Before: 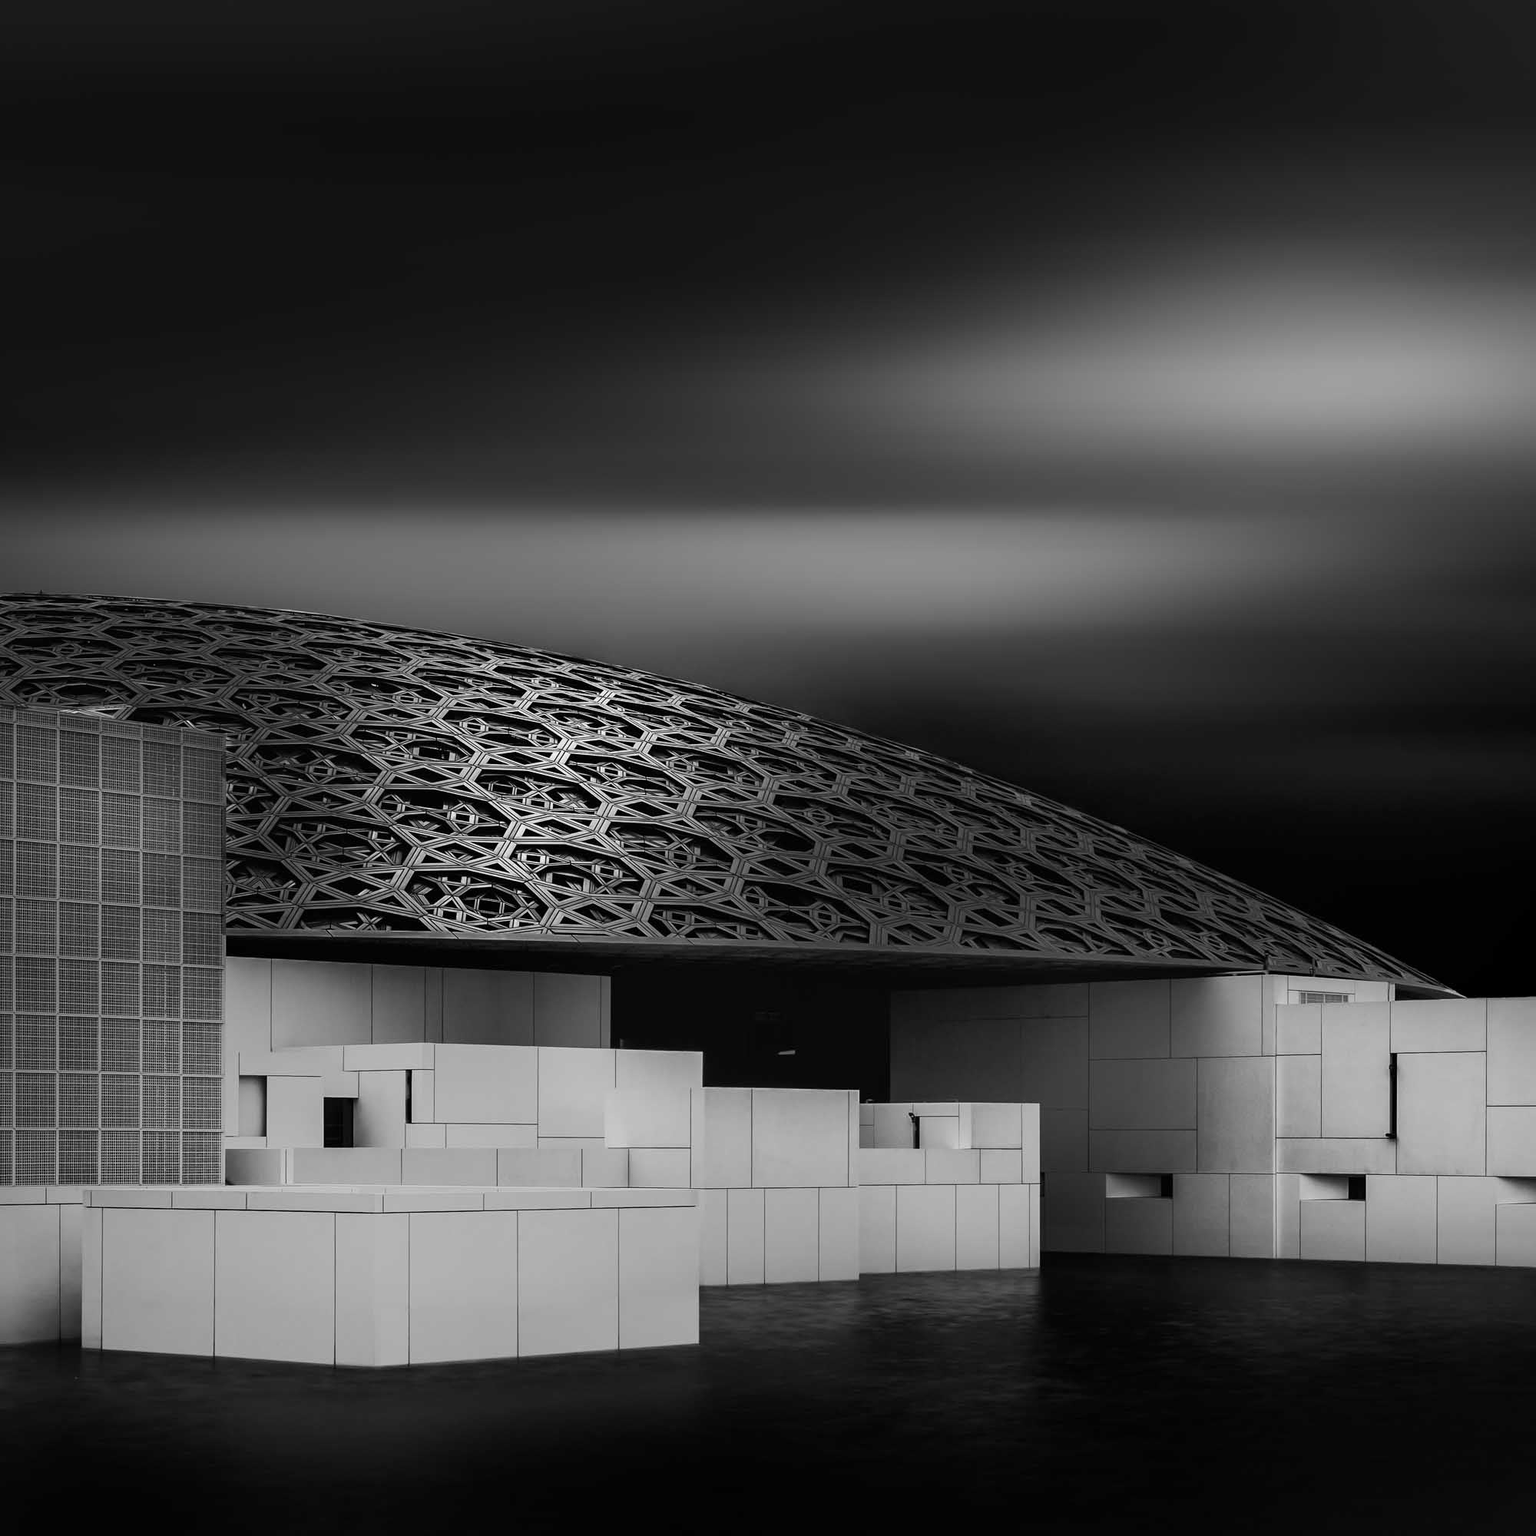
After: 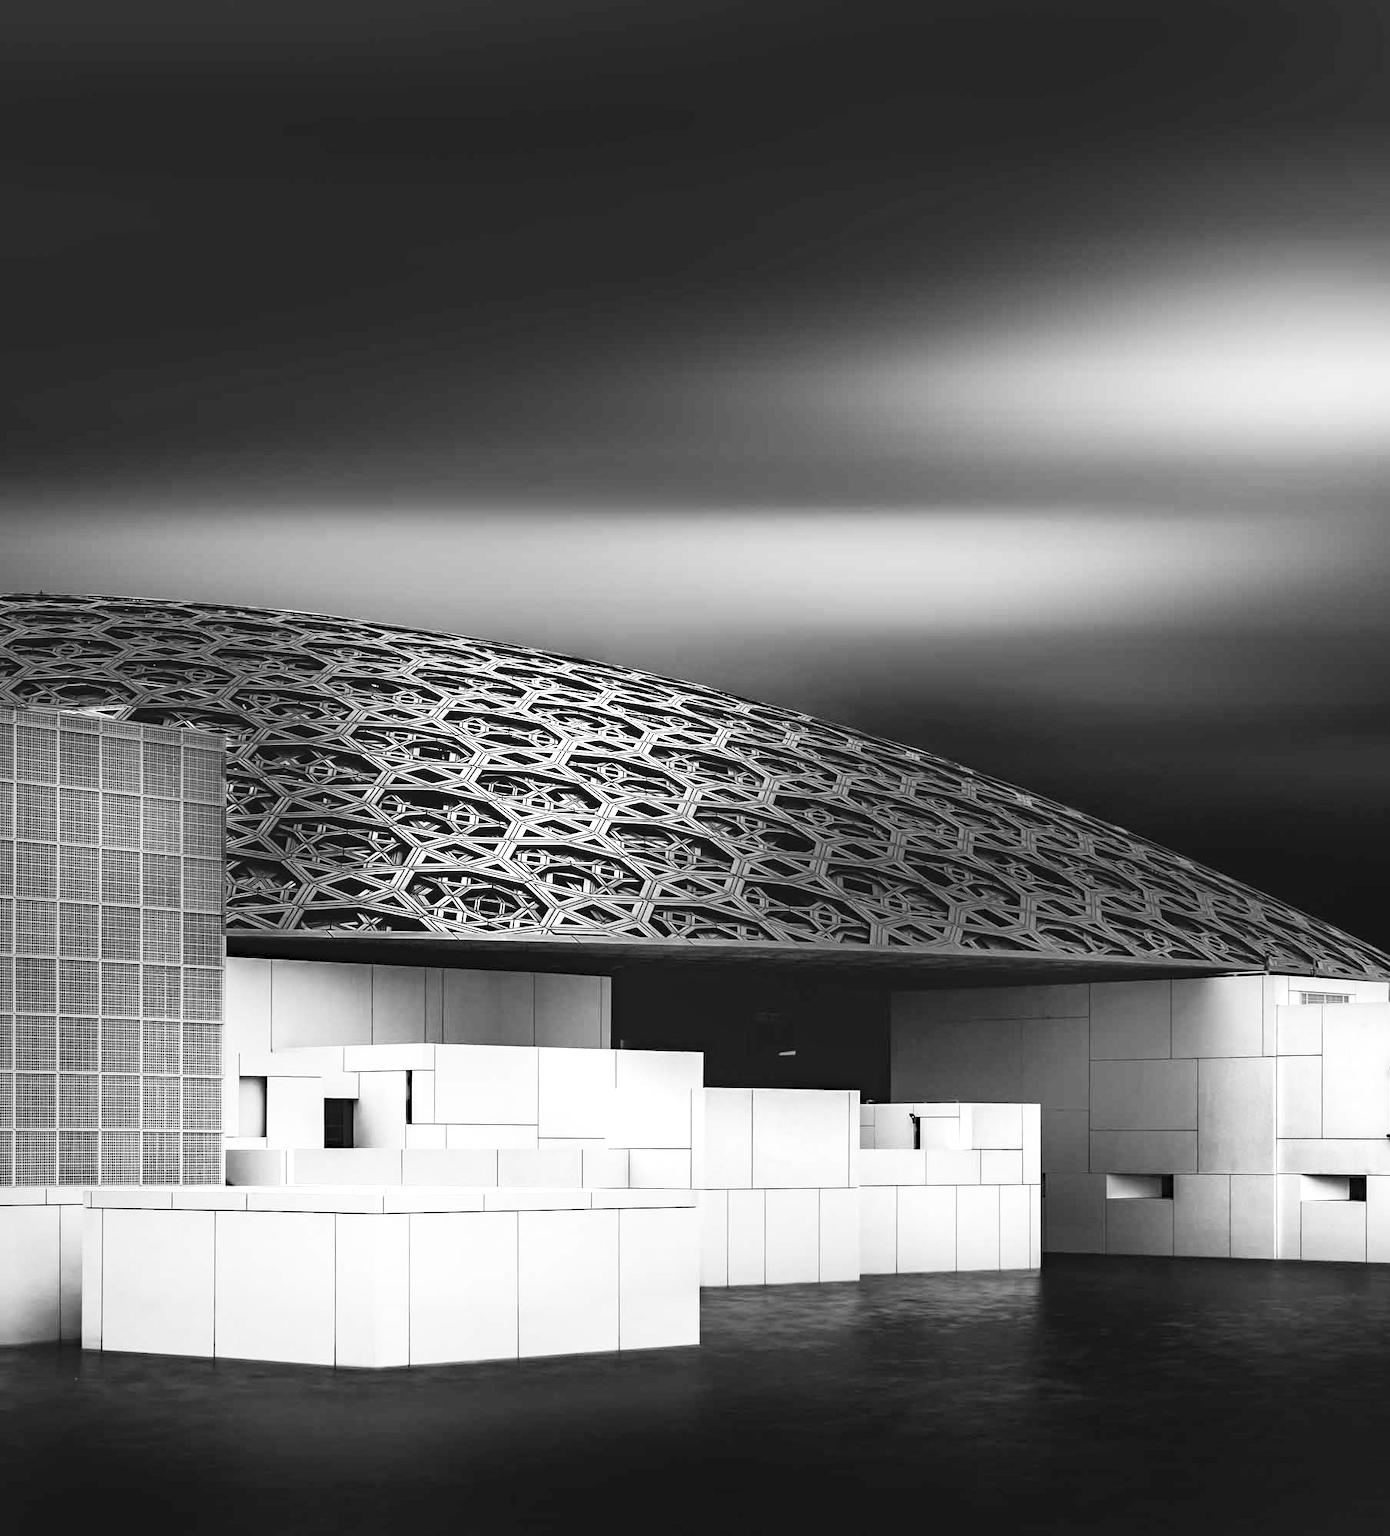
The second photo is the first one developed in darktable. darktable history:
exposure: black level correction -0.002, exposure 1.115 EV, compensate highlight preservation false
haze removal: strength 0.096, compatibility mode true, adaptive false
tone equalizer: on, module defaults
contrast brightness saturation: contrast 0.199, brightness 0.165, saturation 0.22
crop: right 9.518%, bottom 0.042%
color balance rgb: perceptual saturation grading › global saturation 49.652%
